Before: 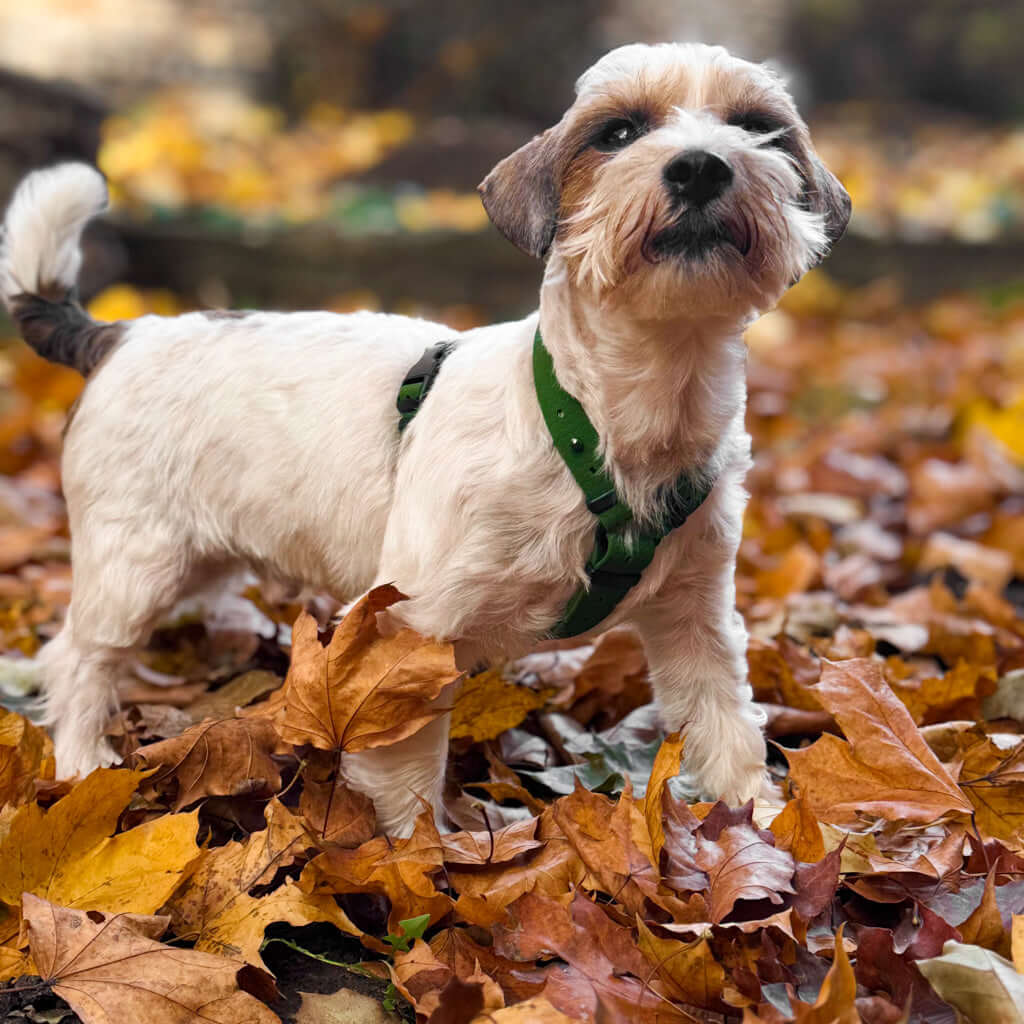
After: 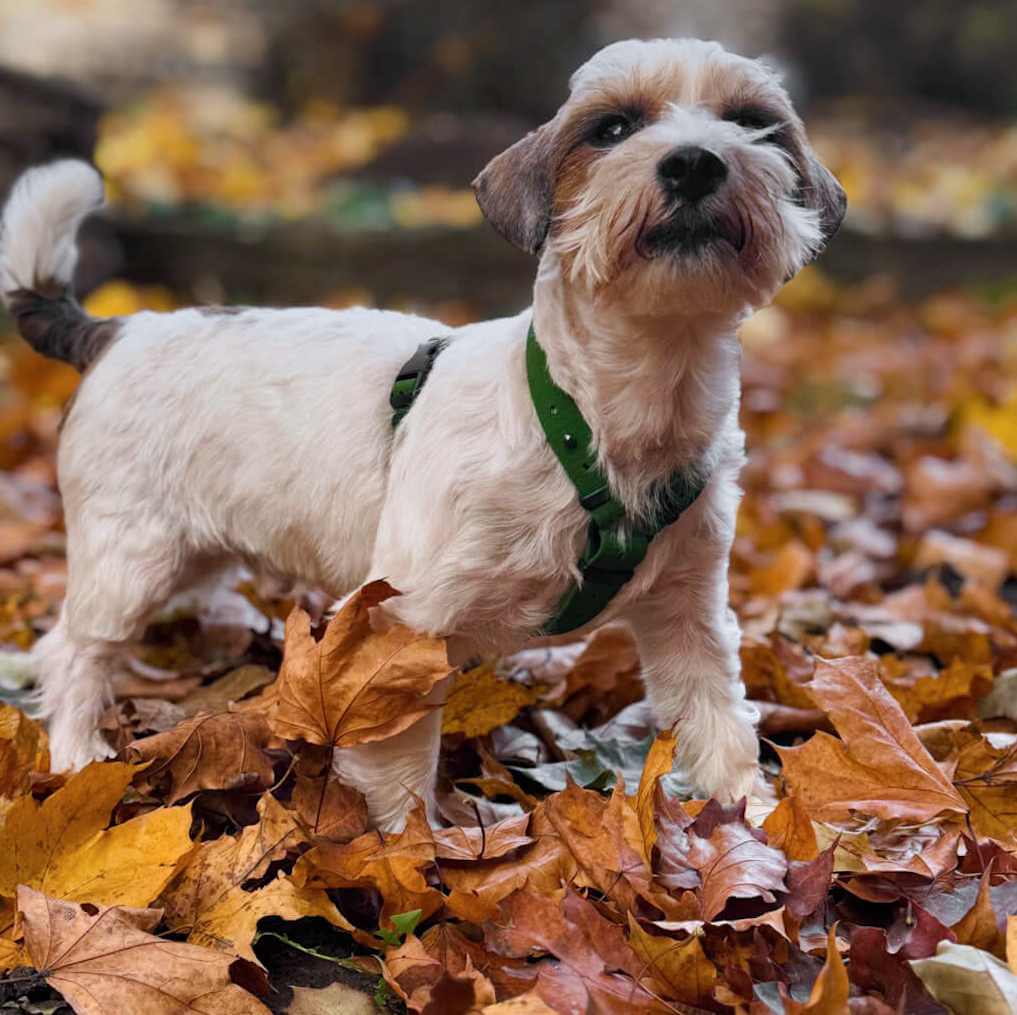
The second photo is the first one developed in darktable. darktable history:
color correction: highlights a* -0.137, highlights b* -5.91, shadows a* -0.137, shadows b* -0.137
graduated density: on, module defaults
rotate and perspective: rotation 0.192°, lens shift (horizontal) -0.015, crop left 0.005, crop right 0.996, crop top 0.006, crop bottom 0.99
